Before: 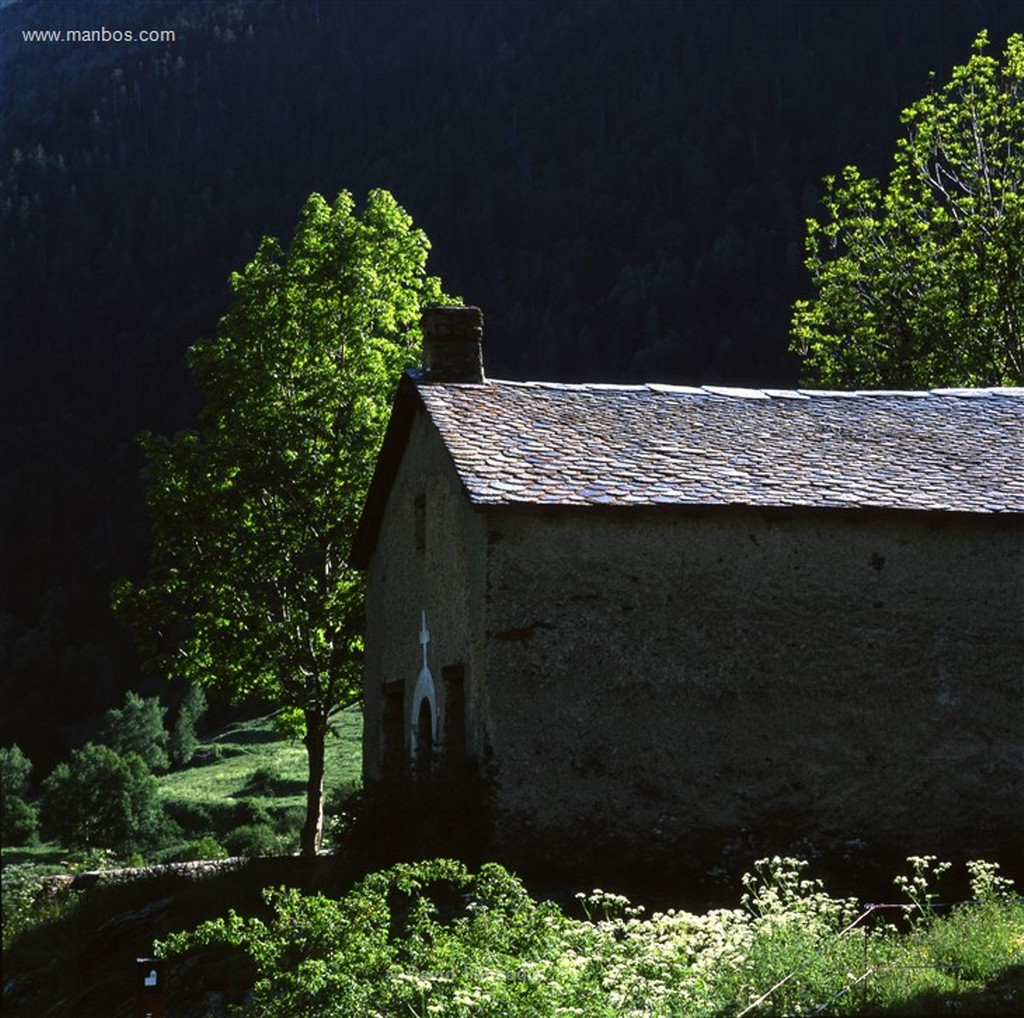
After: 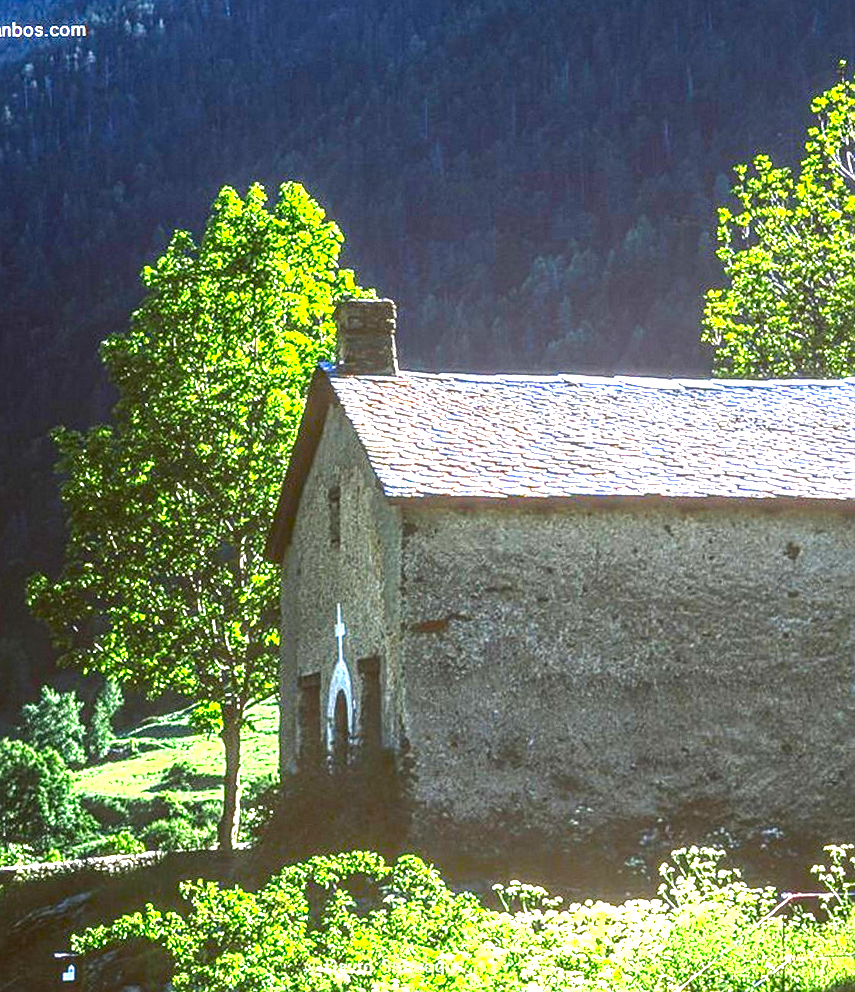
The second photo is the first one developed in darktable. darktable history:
contrast brightness saturation: brightness -0.25, saturation 0.2
exposure: exposure 3 EV, compensate highlight preservation false
sharpen: on, module defaults
local contrast: highlights 0%, shadows 0%, detail 133%
crop: left 8.026%, right 7.374%
rotate and perspective: rotation -0.45°, automatic cropping original format, crop left 0.008, crop right 0.992, crop top 0.012, crop bottom 0.988
